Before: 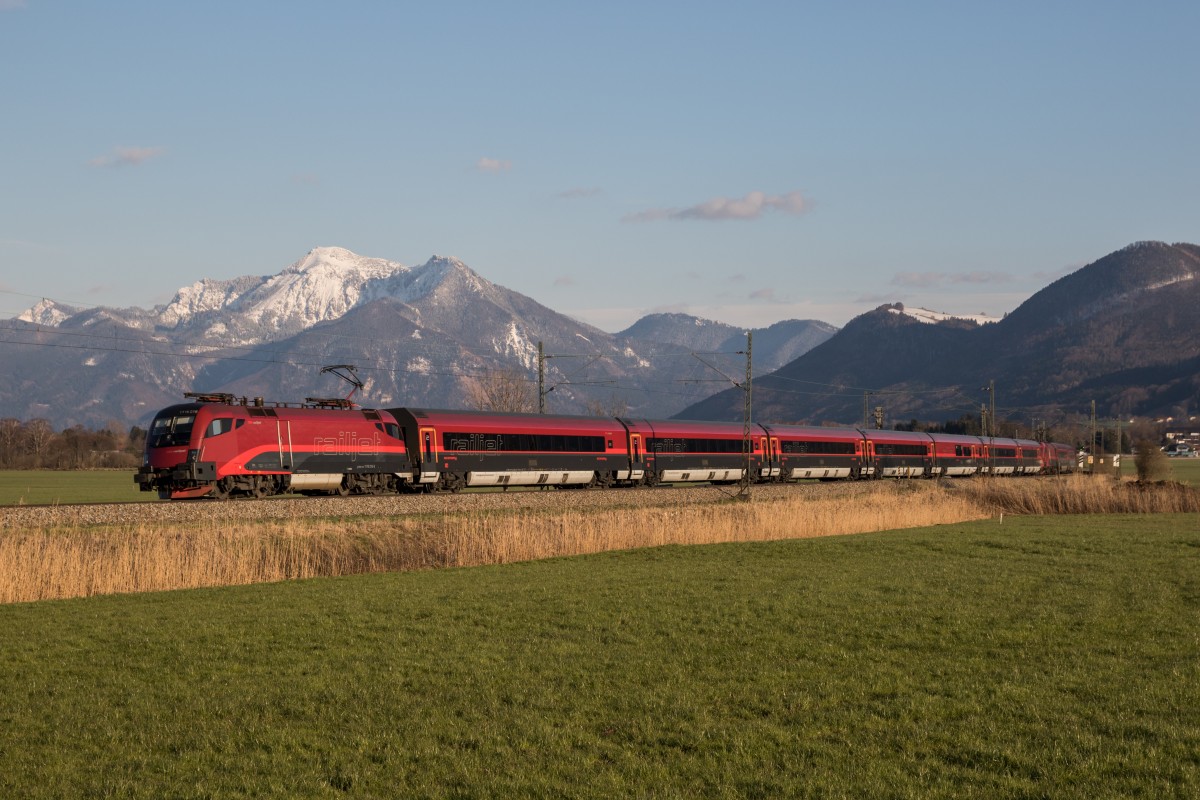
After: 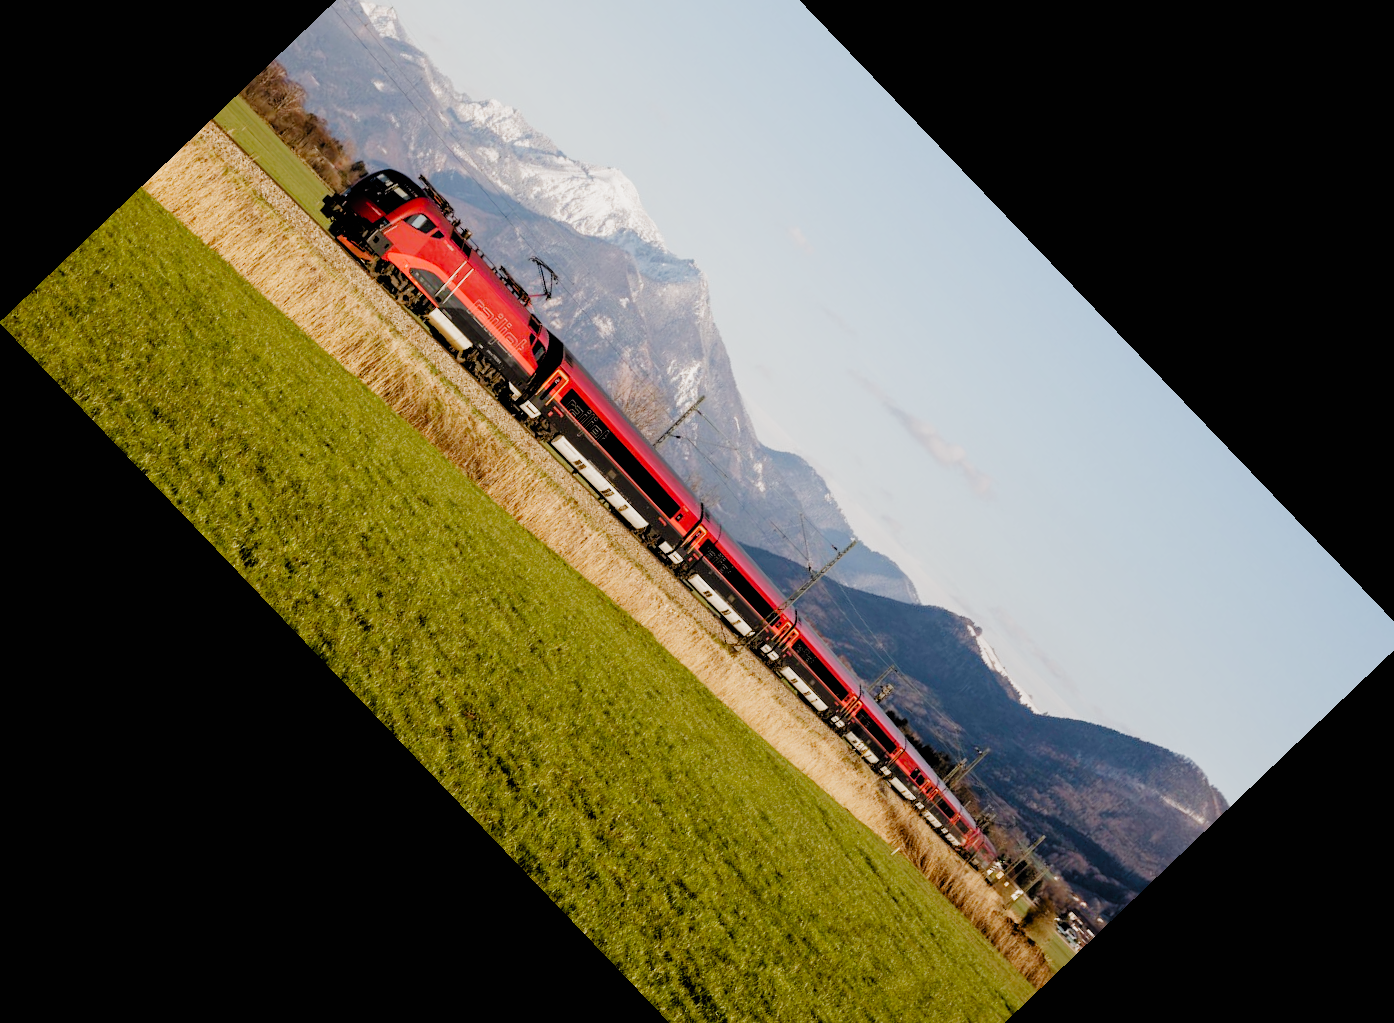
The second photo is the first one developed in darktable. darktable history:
crop and rotate: angle -46.26°, top 16.234%, right 0.912%, bottom 11.704%
exposure: black level correction 0, exposure 1.1 EV, compensate exposure bias true, compensate highlight preservation false
filmic rgb: black relative exposure -2.85 EV, white relative exposure 4.56 EV, hardness 1.77, contrast 1.25, preserve chrominance no, color science v5 (2021)
vibrance: on, module defaults
